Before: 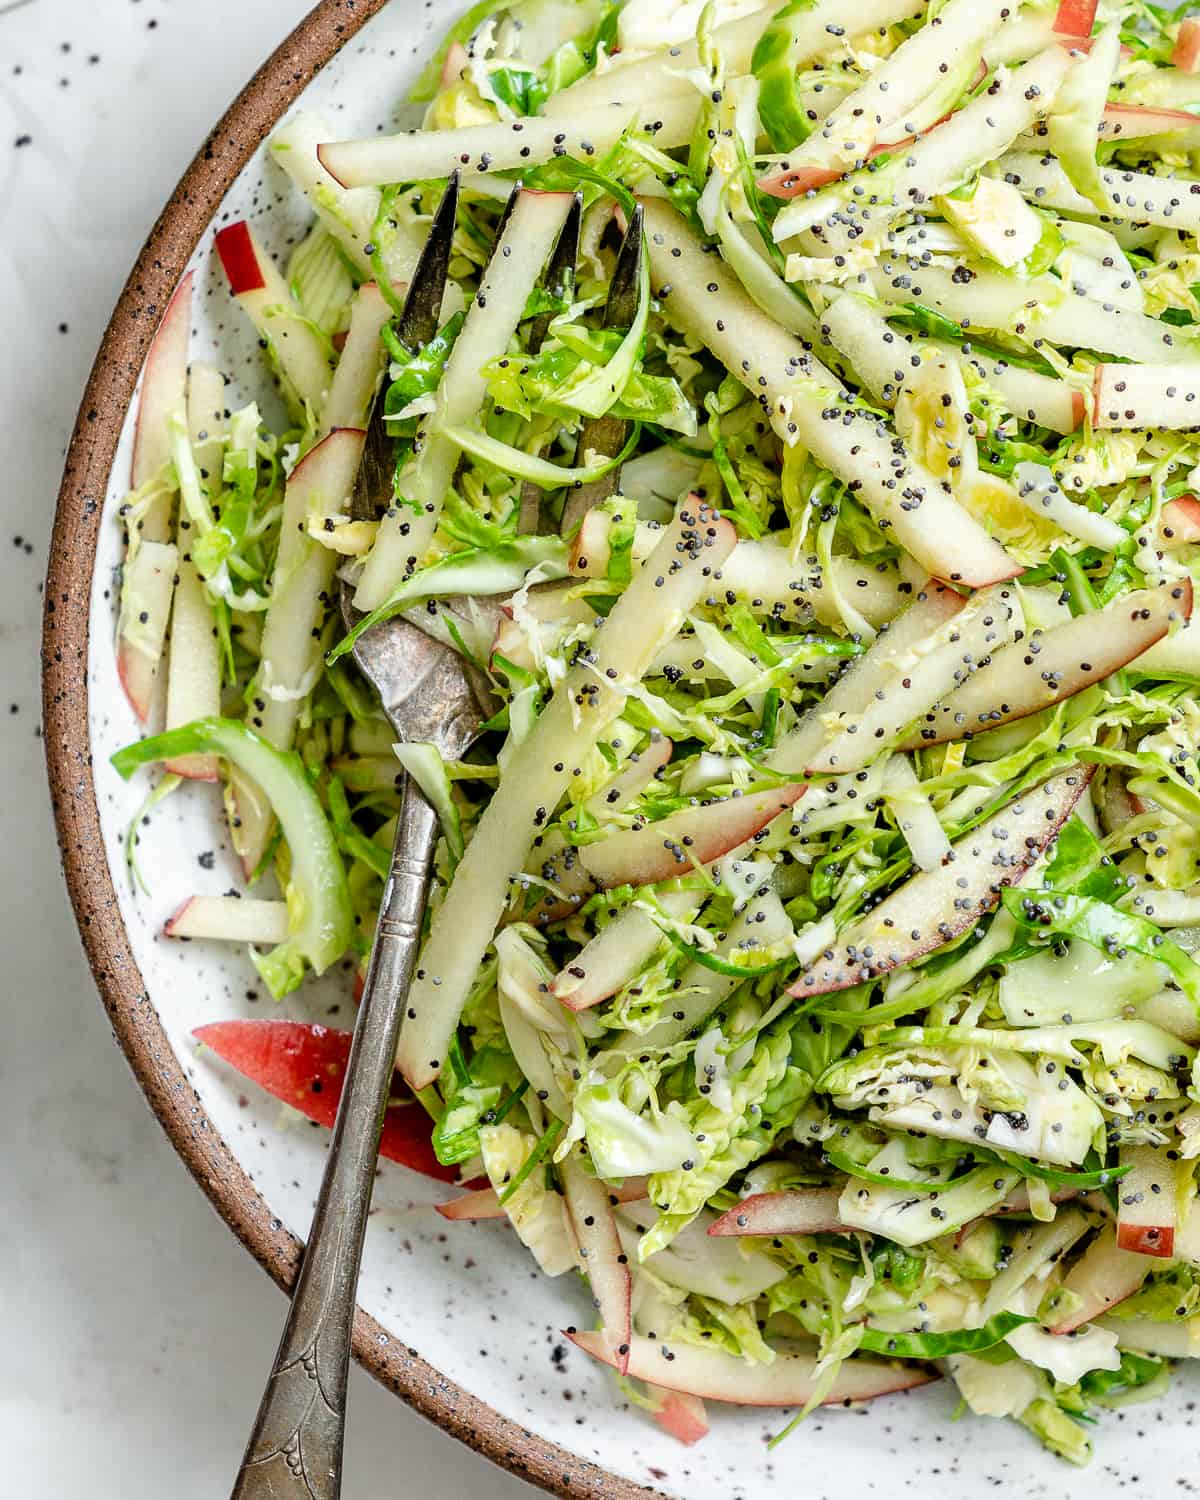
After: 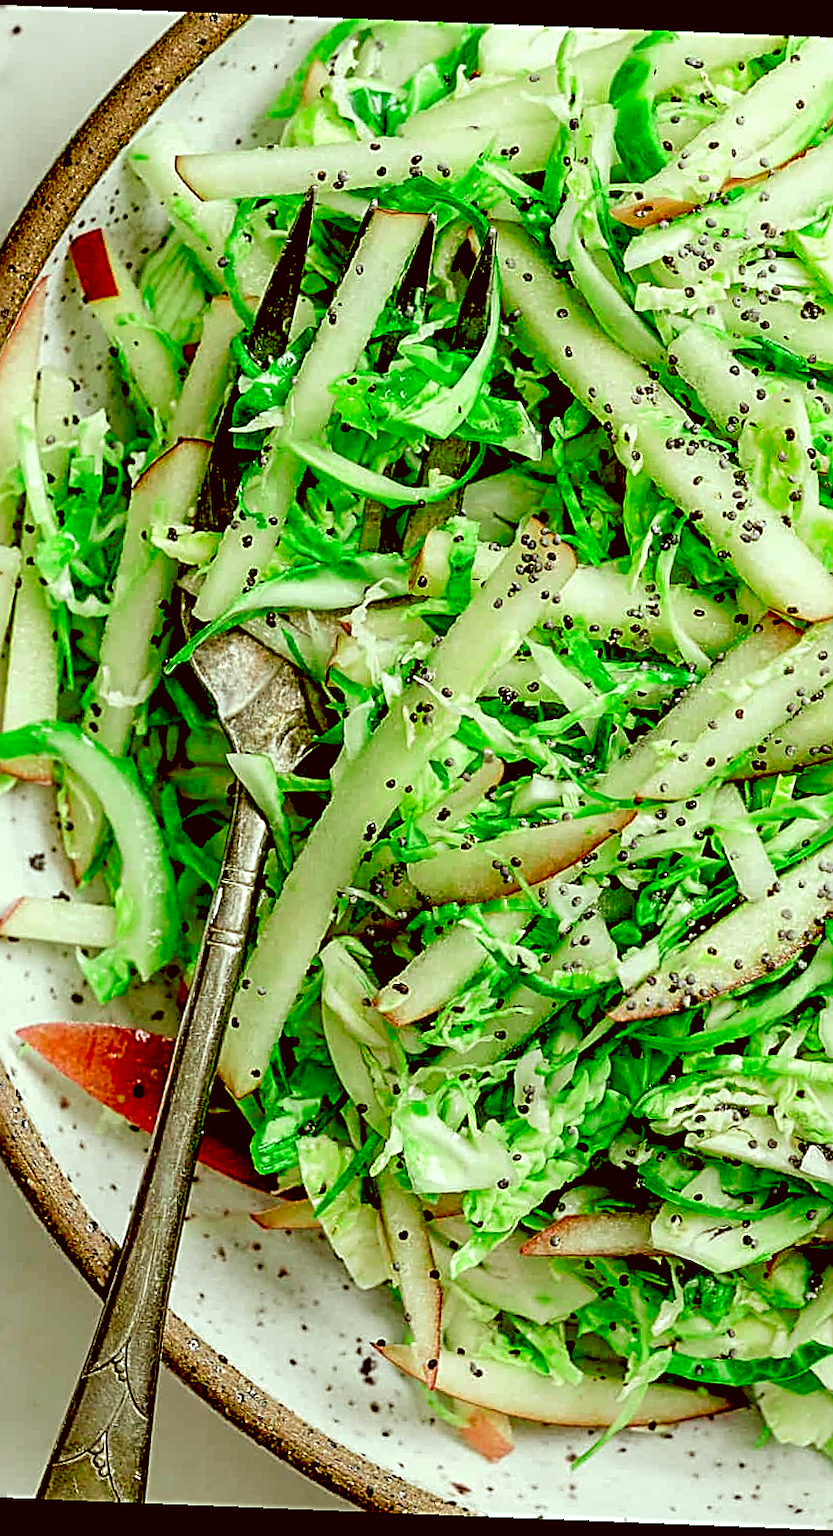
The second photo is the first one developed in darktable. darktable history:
rotate and perspective: rotation 2.27°, automatic cropping off
crop and rotate: left 15.446%, right 17.836%
exposure: black level correction 0.047, exposure 0.013 EV, compensate highlight preservation false
color balance: lift [1.004, 1.002, 1.002, 0.998], gamma [1, 1.007, 1.002, 0.993], gain [1, 0.977, 1.013, 1.023], contrast -3.64%
local contrast: highlights 100%, shadows 100%, detail 120%, midtone range 0.2
color zones: curves: ch2 [(0, 0.5) (0.143, 0.517) (0.286, 0.571) (0.429, 0.522) (0.571, 0.5) (0.714, 0.5) (0.857, 0.5) (1, 0.5)]
color correction: highlights a* -5.3, highlights b* 9.8, shadows a* 9.8, shadows b* 24.26
sharpen: radius 2.584, amount 0.688
